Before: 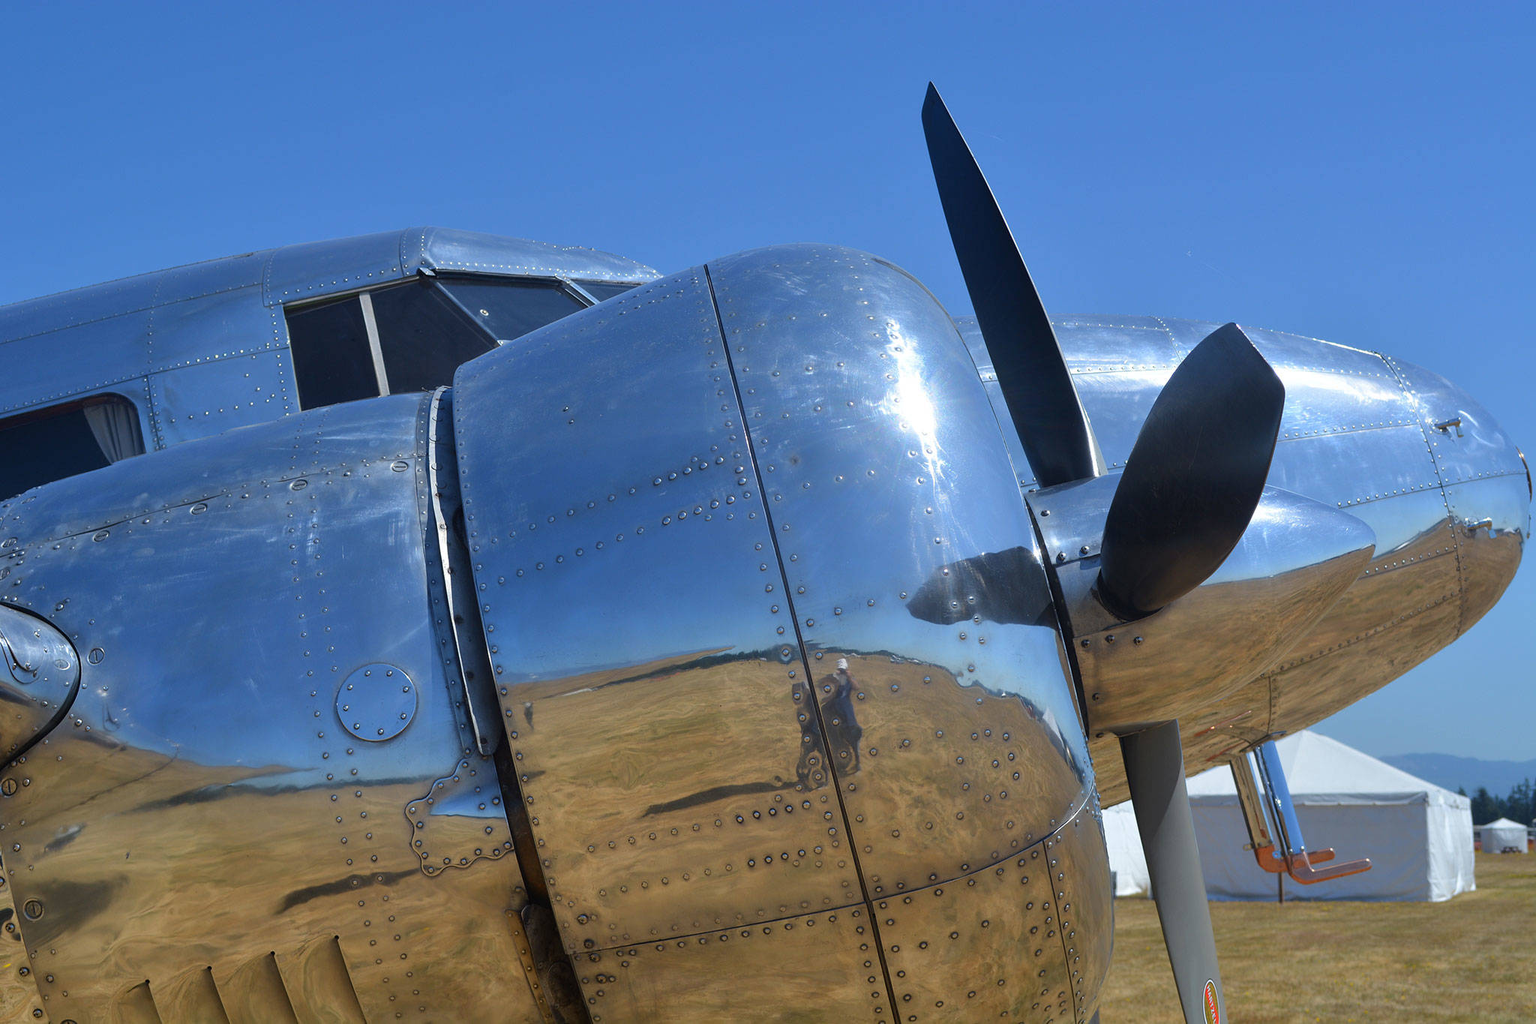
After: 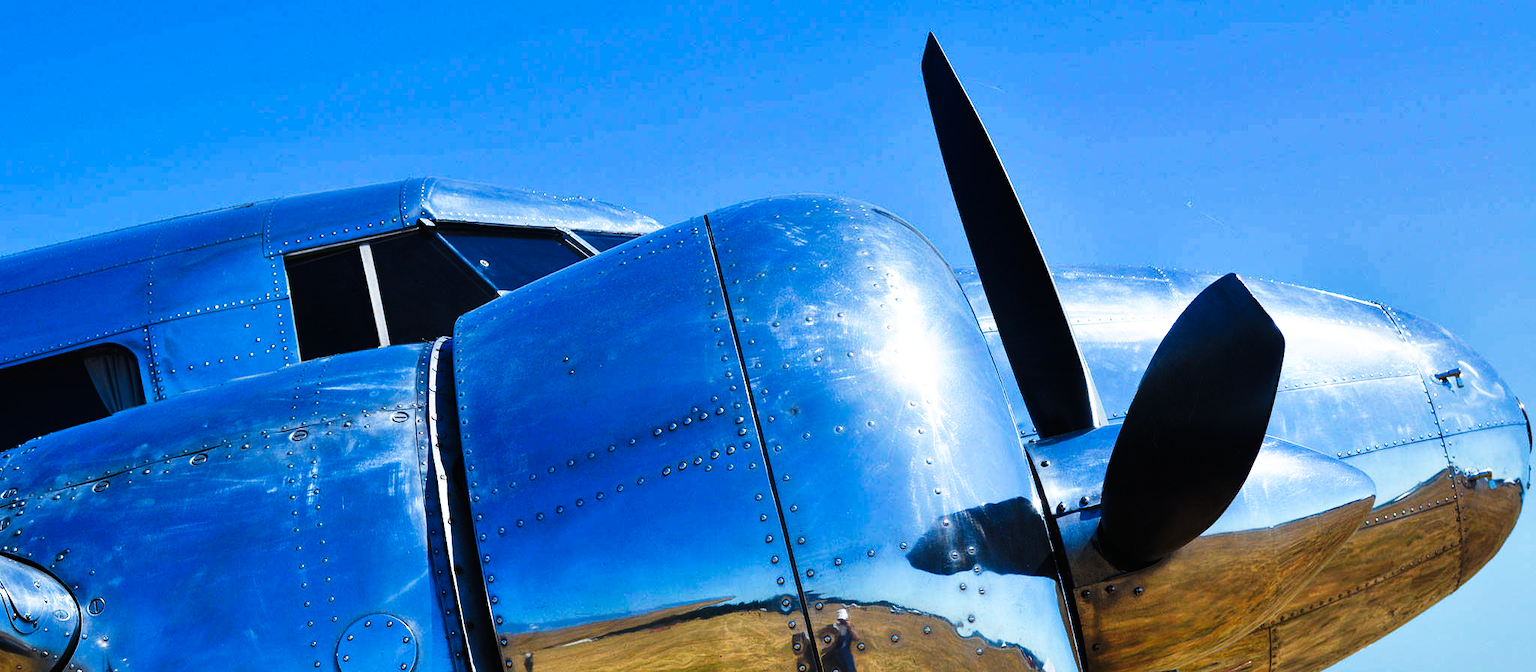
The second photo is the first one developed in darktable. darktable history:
crop and rotate: top 4.848%, bottom 29.503%
shadows and highlights: shadows 20.91, highlights -35.45, soften with gaussian
levels: mode automatic, black 0.023%, white 99.97%, levels [0.062, 0.494, 0.925]
tone curve: curves: ch0 [(0, 0) (0.003, 0.003) (0.011, 0.006) (0.025, 0.01) (0.044, 0.016) (0.069, 0.02) (0.1, 0.025) (0.136, 0.034) (0.177, 0.051) (0.224, 0.08) (0.277, 0.131) (0.335, 0.209) (0.399, 0.328) (0.468, 0.47) (0.543, 0.629) (0.623, 0.788) (0.709, 0.903) (0.801, 0.965) (0.898, 0.989) (1, 1)], preserve colors none
